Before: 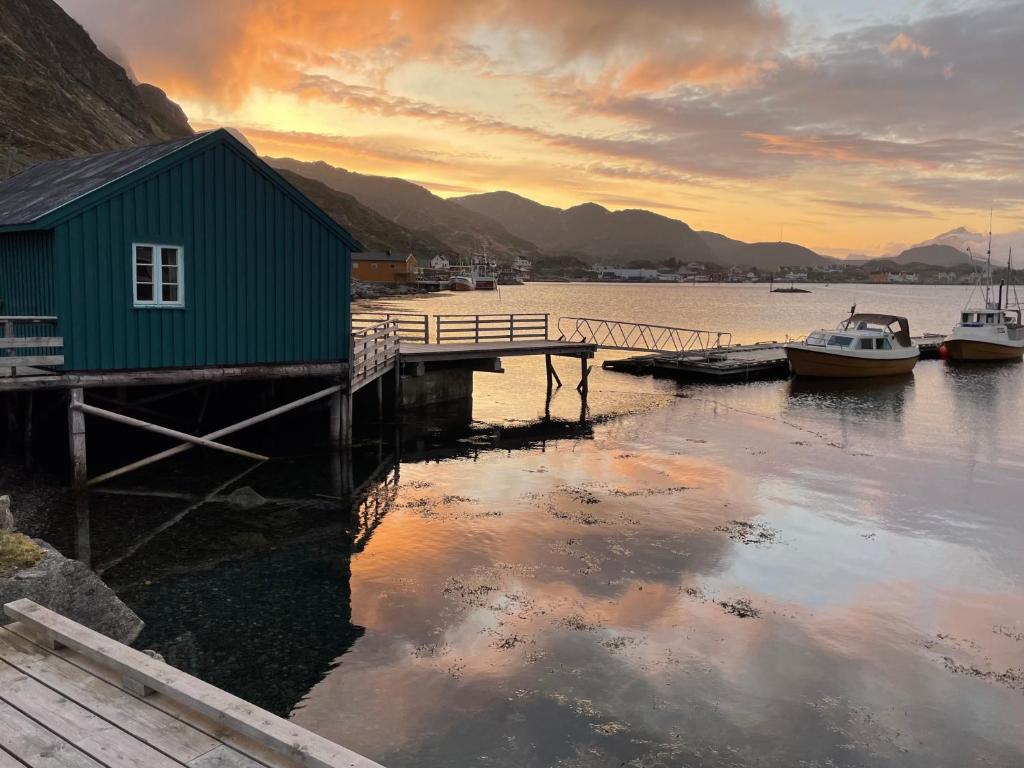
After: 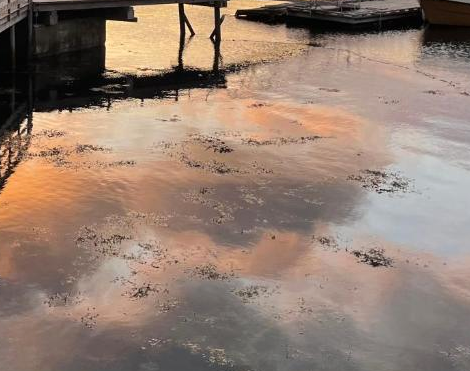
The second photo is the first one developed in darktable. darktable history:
crop: left 35.884%, top 45.798%, right 18.207%, bottom 5.887%
exposure: exposure 0.074 EV, compensate highlight preservation false
